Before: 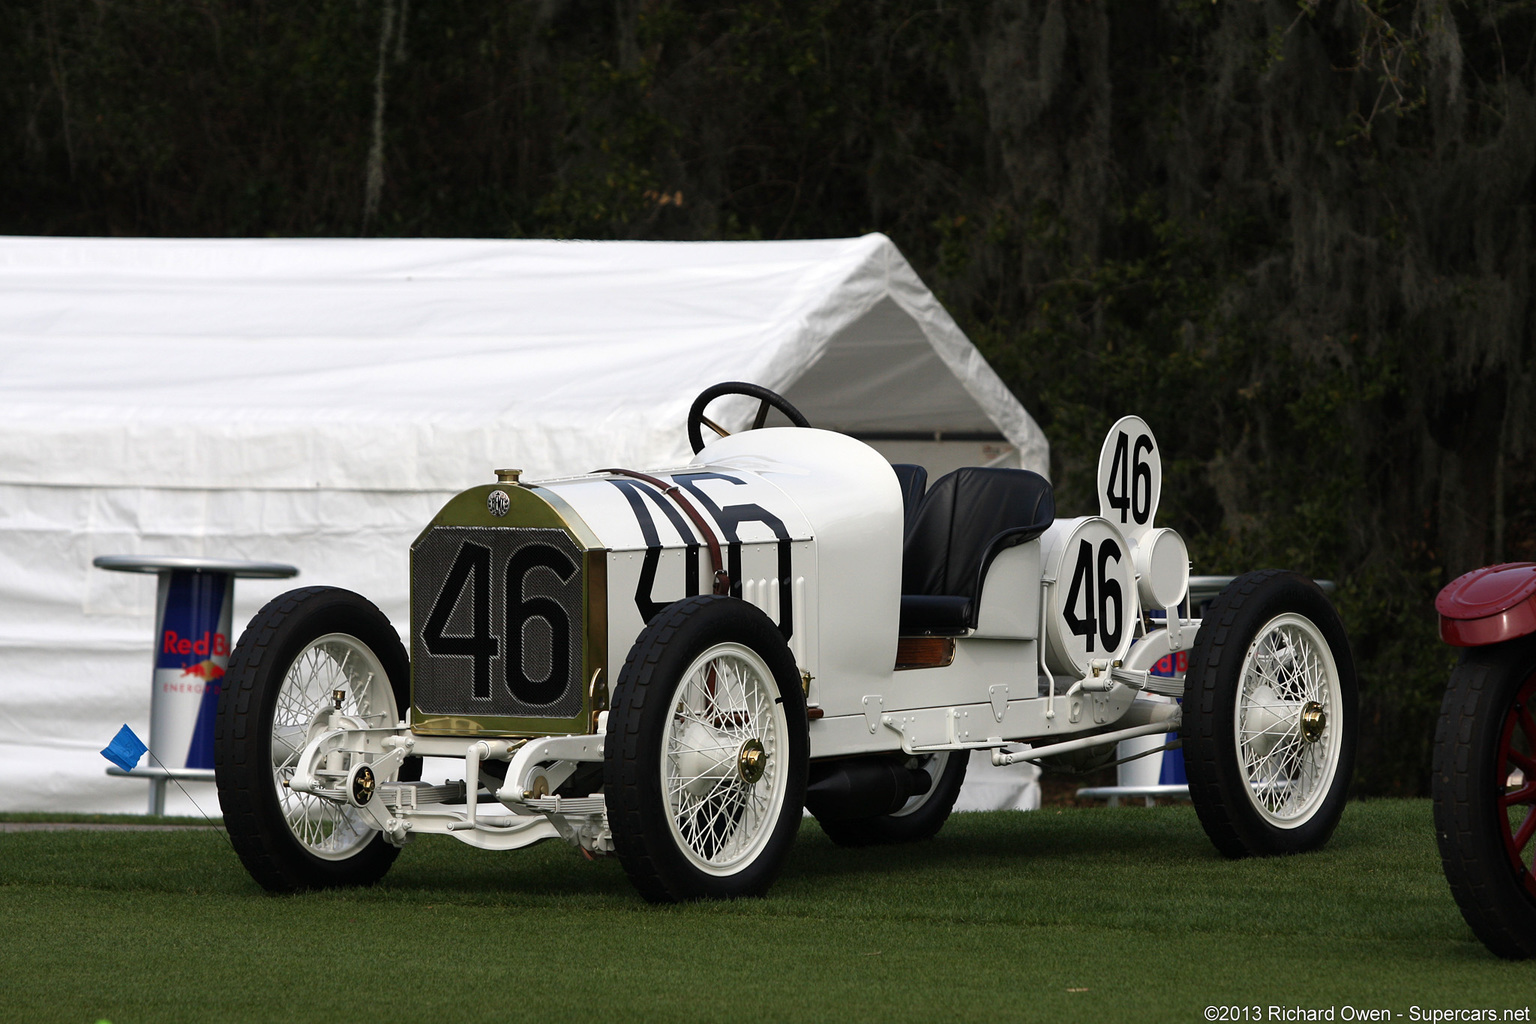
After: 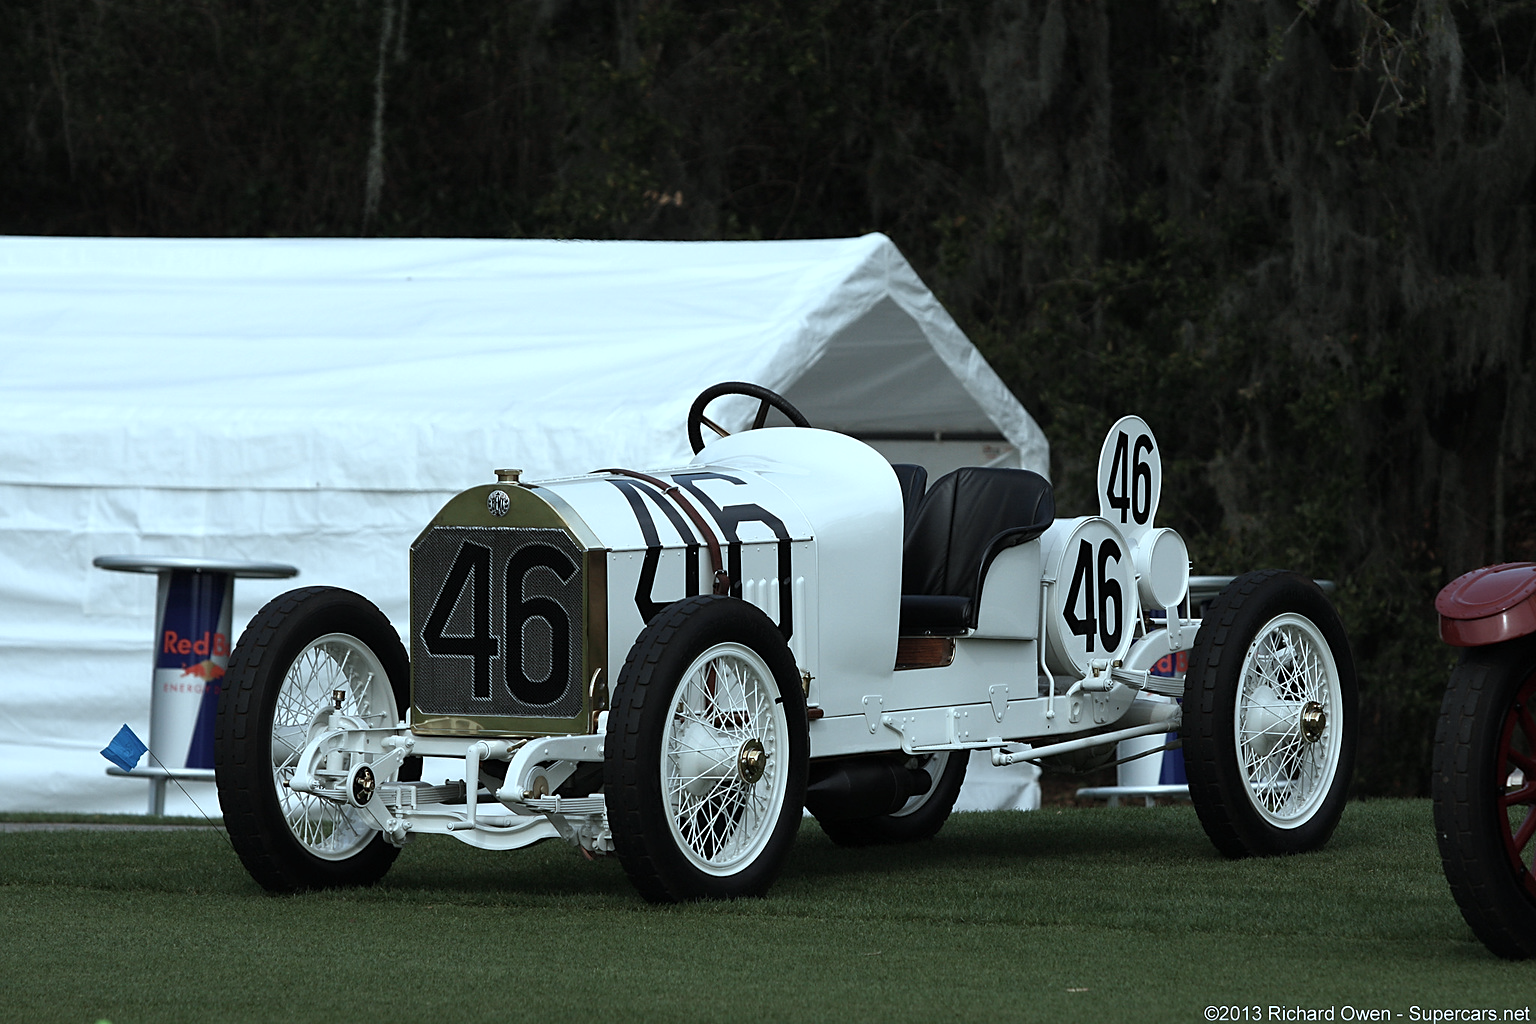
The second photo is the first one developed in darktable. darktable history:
color correction: highlights a* -12.85, highlights b* -17.97, saturation 0.71
sharpen: radius 1.887, amount 0.404, threshold 1.683
